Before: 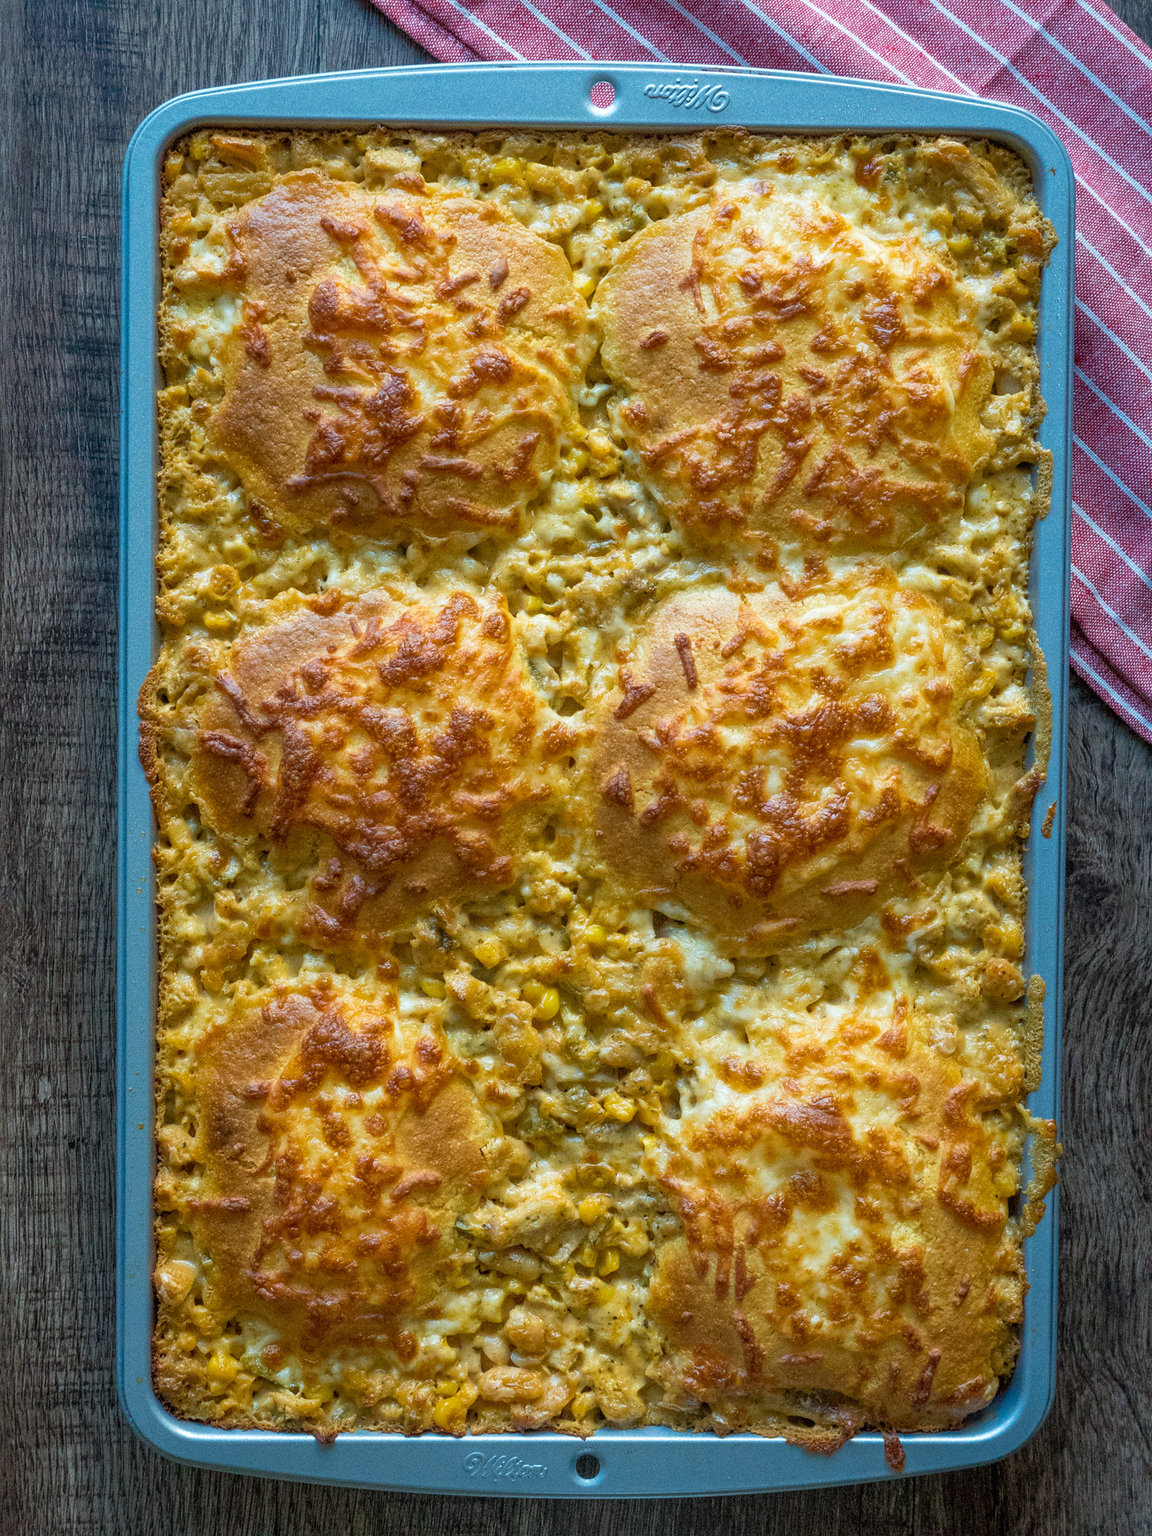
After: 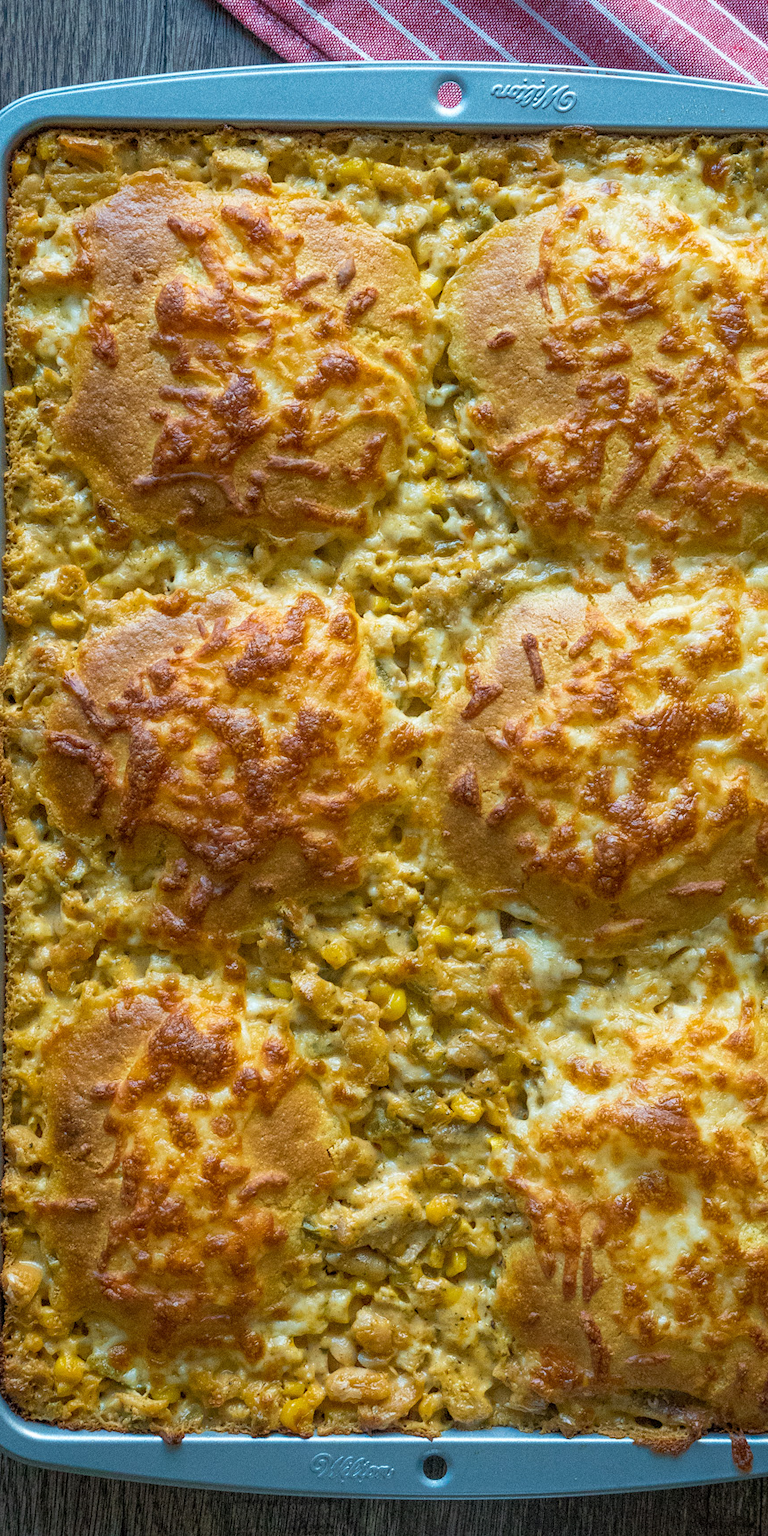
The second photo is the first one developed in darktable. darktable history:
crop and rotate: left 13.342%, right 19.991%
exposure: compensate highlight preservation false
